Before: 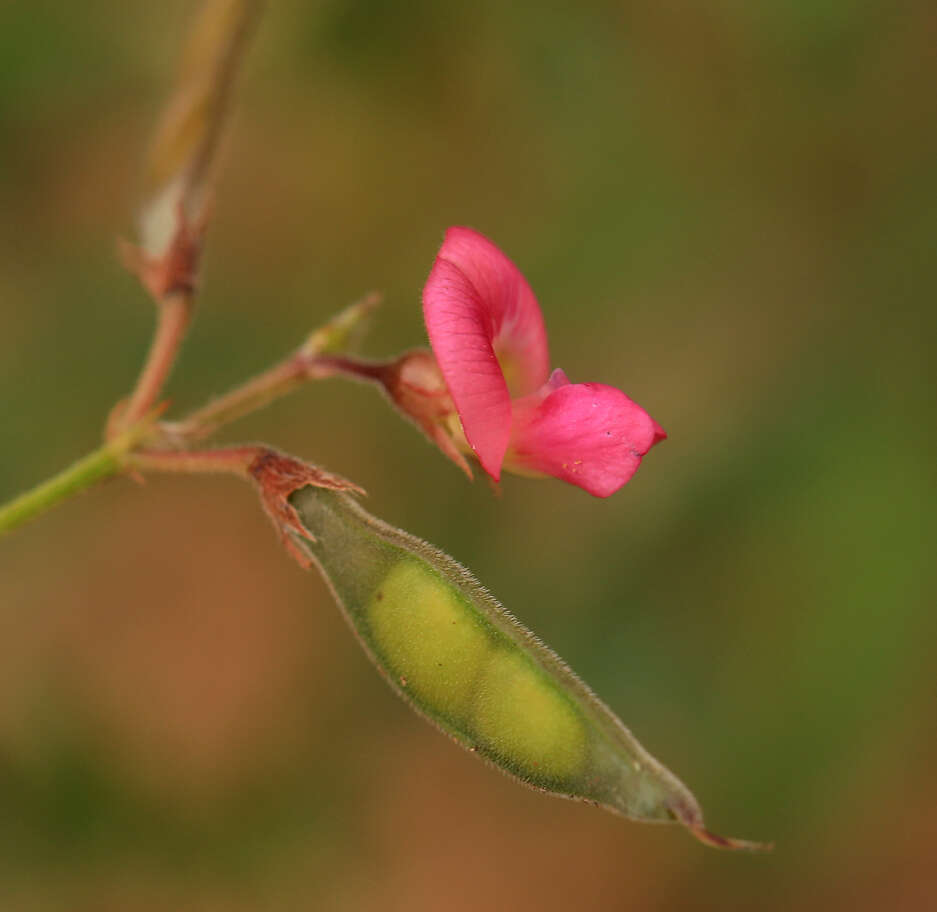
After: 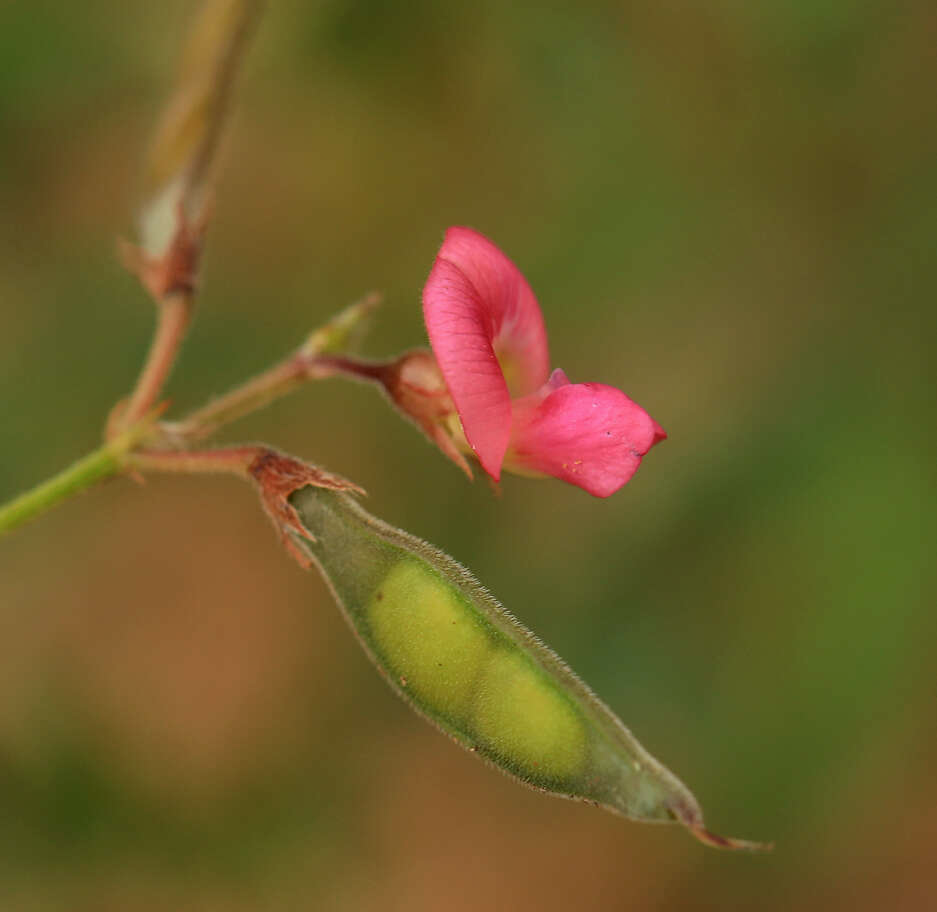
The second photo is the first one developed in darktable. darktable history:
local contrast: highlights 61%, shadows 106%, detail 107%, midtone range 0.529
shadows and highlights: shadows 30.86, highlights 0, soften with gaussian
color correction: highlights a* -6.69, highlights b* 0.49
